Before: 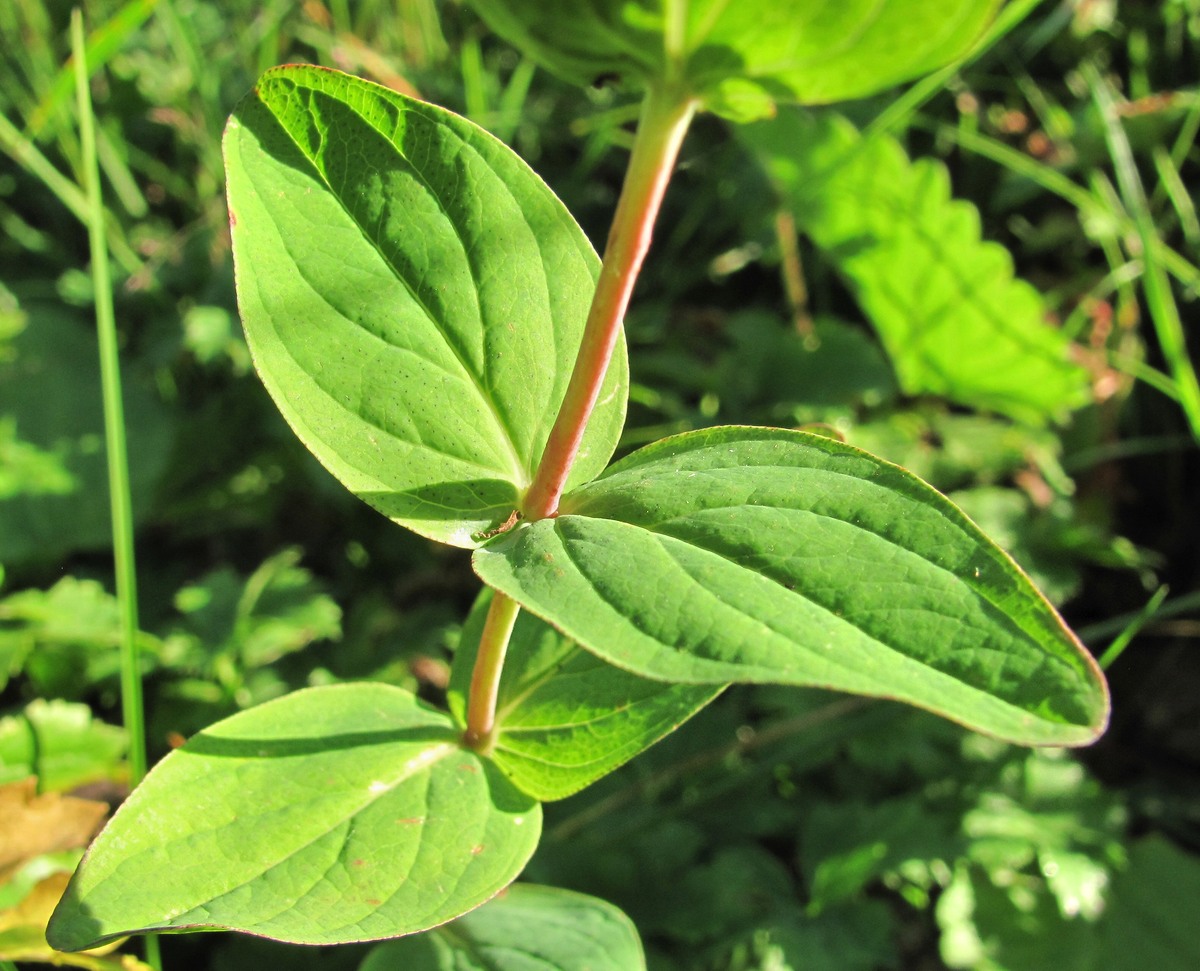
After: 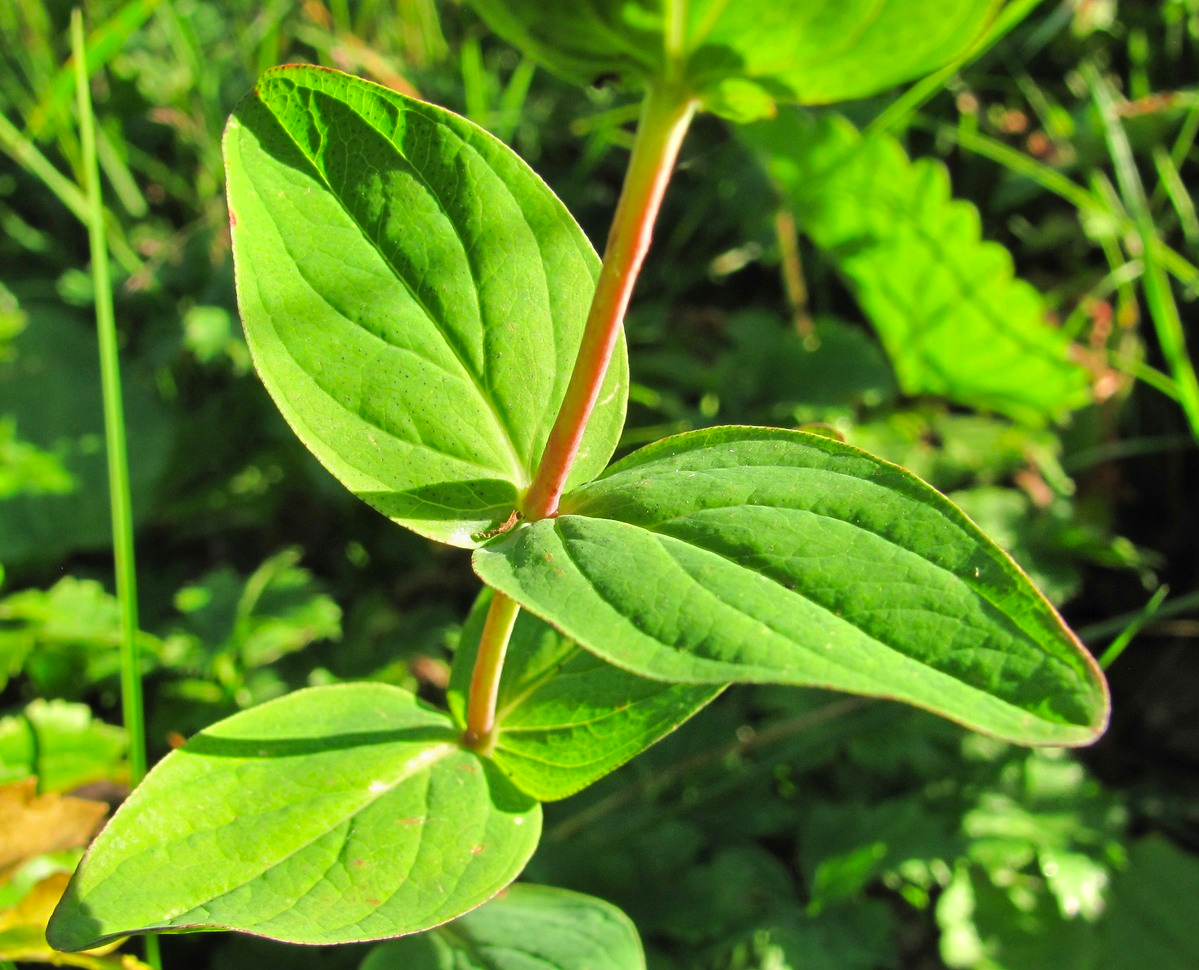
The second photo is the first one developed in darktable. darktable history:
contrast brightness saturation: saturation 0.184
crop and rotate: left 0.064%, bottom 0.014%
